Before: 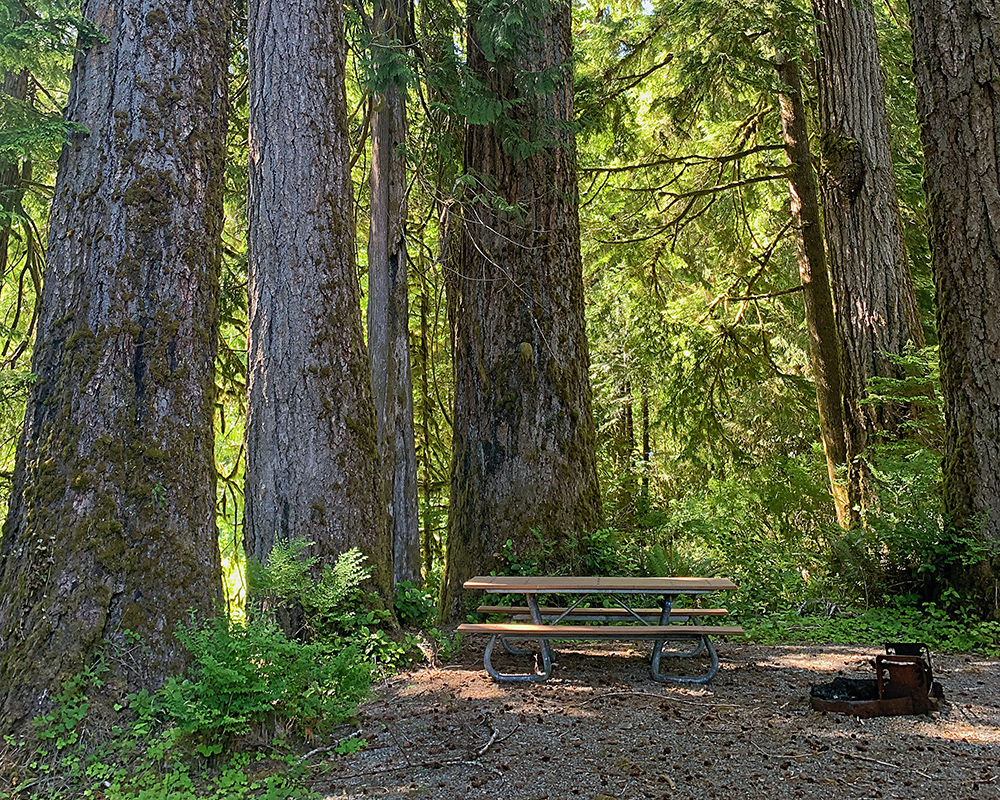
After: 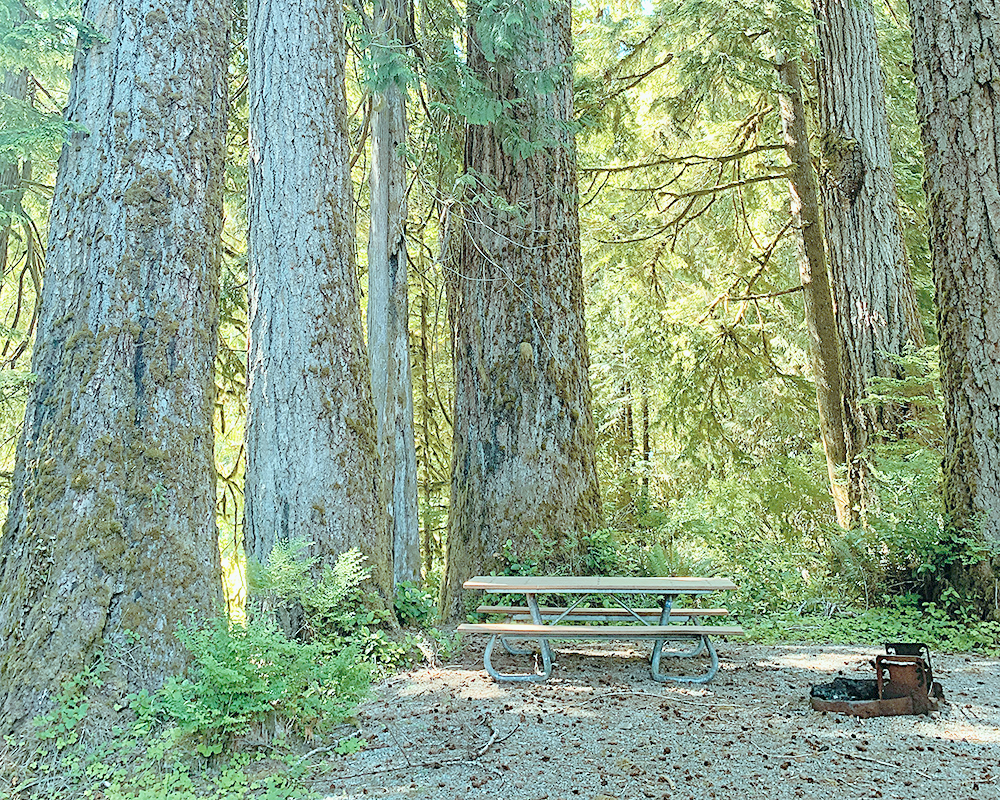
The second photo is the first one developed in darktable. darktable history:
tone curve: curves: ch0 [(0, 0) (0.003, 0.001) (0.011, 0.005) (0.025, 0.011) (0.044, 0.02) (0.069, 0.031) (0.1, 0.045) (0.136, 0.077) (0.177, 0.124) (0.224, 0.181) (0.277, 0.245) (0.335, 0.316) (0.399, 0.393) (0.468, 0.477) (0.543, 0.568) (0.623, 0.666) (0.709, 0.771) (0.801, 0.871) (0.898, 0.965) (1, 1)], preserve colors none
color look up table: target L [88.27, 79.3, 69.06, 64.83, 53.29, 37.3, 198.35, 93.66, 90.4, 78.49, 80.16, 68.18, 67.45, 66.5, 67.79, 59.09, 51.69, 53.83, 50.6, 40.3, 32.04, 85.68, 74.9, 56.73, 52.93, 53.34, 54.52, 48.28, 36.26, 28.42, 24.43, 20.78, 13.81, 11.07, 81.87, 81.96, 81.5, 81.39, 72.25, 66.22, 54.48, 48.43, 0 ×7], target a [-13.44, -12.13, -23.78, -48.53, -42.7, -14.45, 0, -0.001, -14.11, 4.21, -7.597, 28.59, 18.46, 9.22, -9.382, 31.18, 41.57, 36.98, 38.09, 37.09, 10.41, -13.48, -10.56, -1.684, 33.11, 17.43, -9.814, -4.996, 6.937, -2.345, 12.28, -2.774, -1.6, -3.792, -14.71, -20.32, -17.78, -15.79, -39.61, -27.39, -19.63, -12.37, 0 ×7], target b [-2.961, -4.312, 44.29, 18.64, 23.2, 16.48, 0.001, 0.004, -2.717, 62.68, -3.64, 53.21, 55.73, 10.03, -3.203, 49.95, 28.3, 0.779, 19.7, 27.17, 12.12, -4.83, -4.289, -24.33, -8.904, -25.26, -46.51, -1.889, -44.49, -2.856, -12.7, -1.293, -2.488, -1.06, -4.921, -8.428, -7.506, -10.33, -9.107, -31.05, -30.11, -24.79, 0 ×7], num patches 42
